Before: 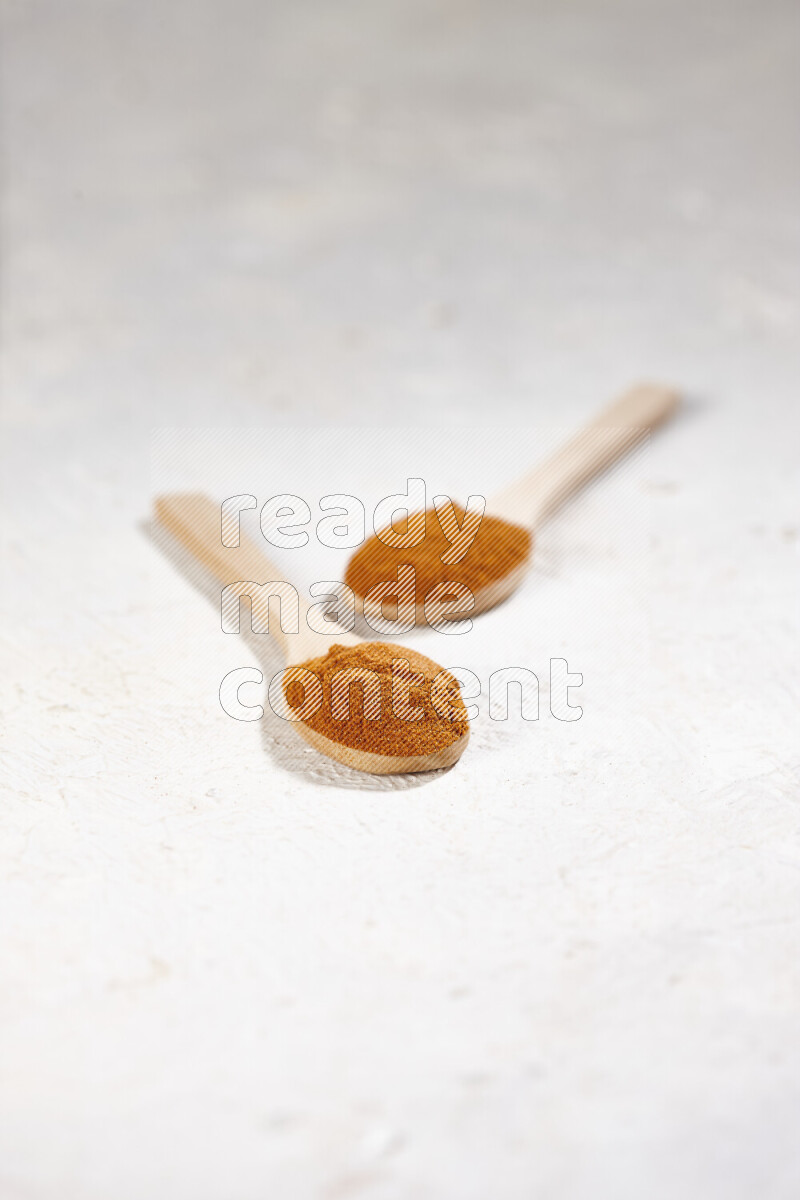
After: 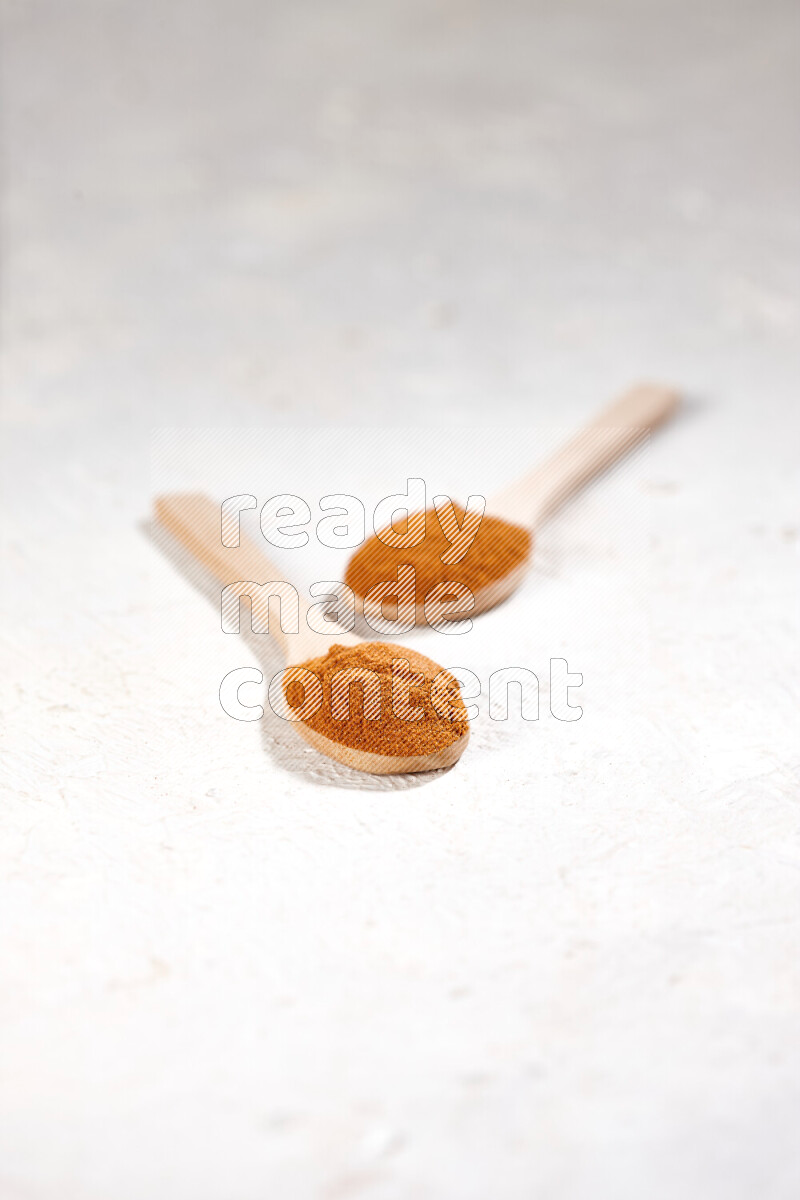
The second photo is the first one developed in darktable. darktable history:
exposure: black level correction 0.007, exposure 0.088 EV, compensate highlight preservation false
contrast brightness saturation: saturation -0.176
